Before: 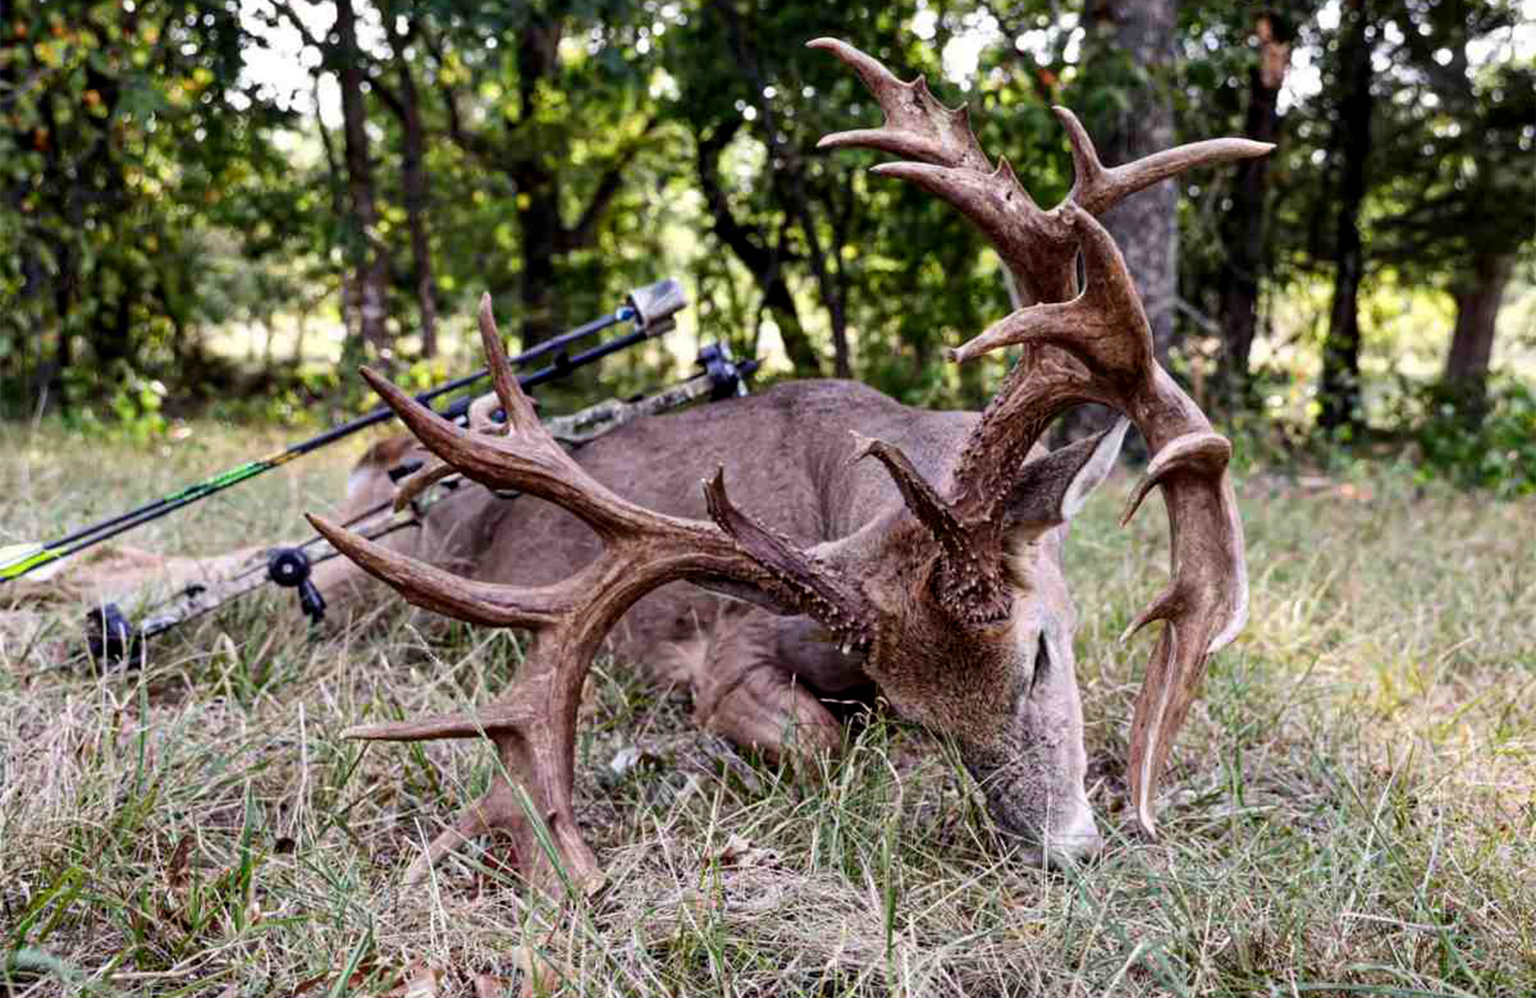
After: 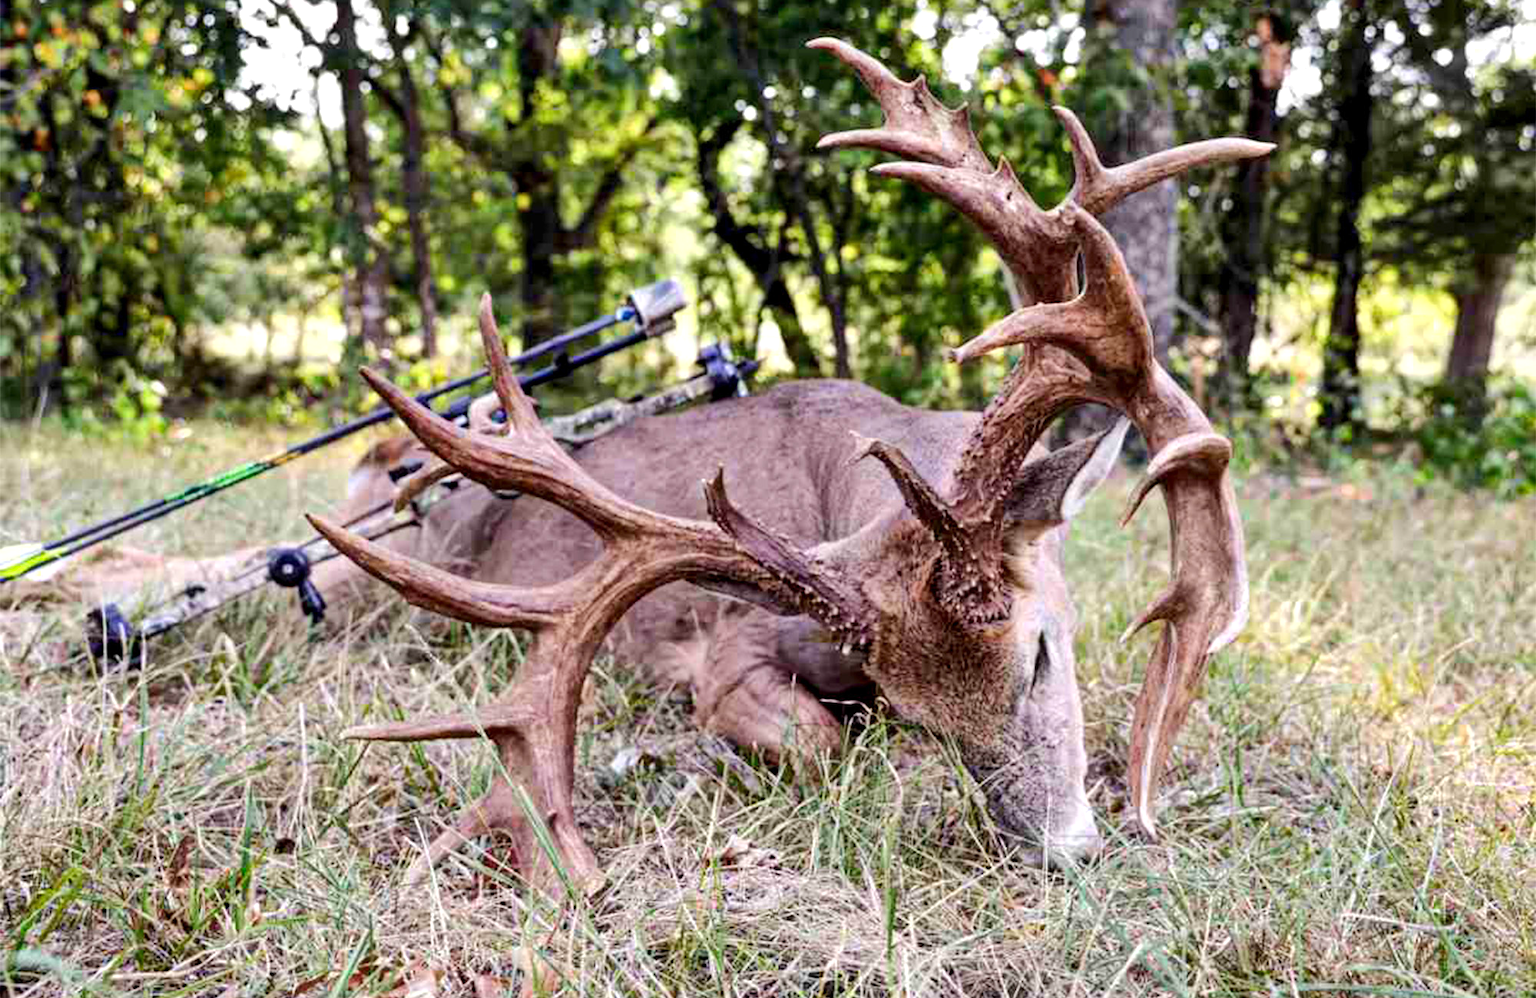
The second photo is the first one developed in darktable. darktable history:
shadows and highlights: shadows 48.1, highlights -42.27, soften with gaussian
tone equalizer: -8 EV 0.993 EV, -7 EV 0.971 EV, -6 EV 1.03 EV, -5 EV 0.982 EV, -4 EV 1 EV, -3 EV 0.722 EV, -2 EV 0.528 EV, -1 EV 0.23 EV, edges refinement/feathering 500, mask exposure compensation -1.57 EV, preserve details no
